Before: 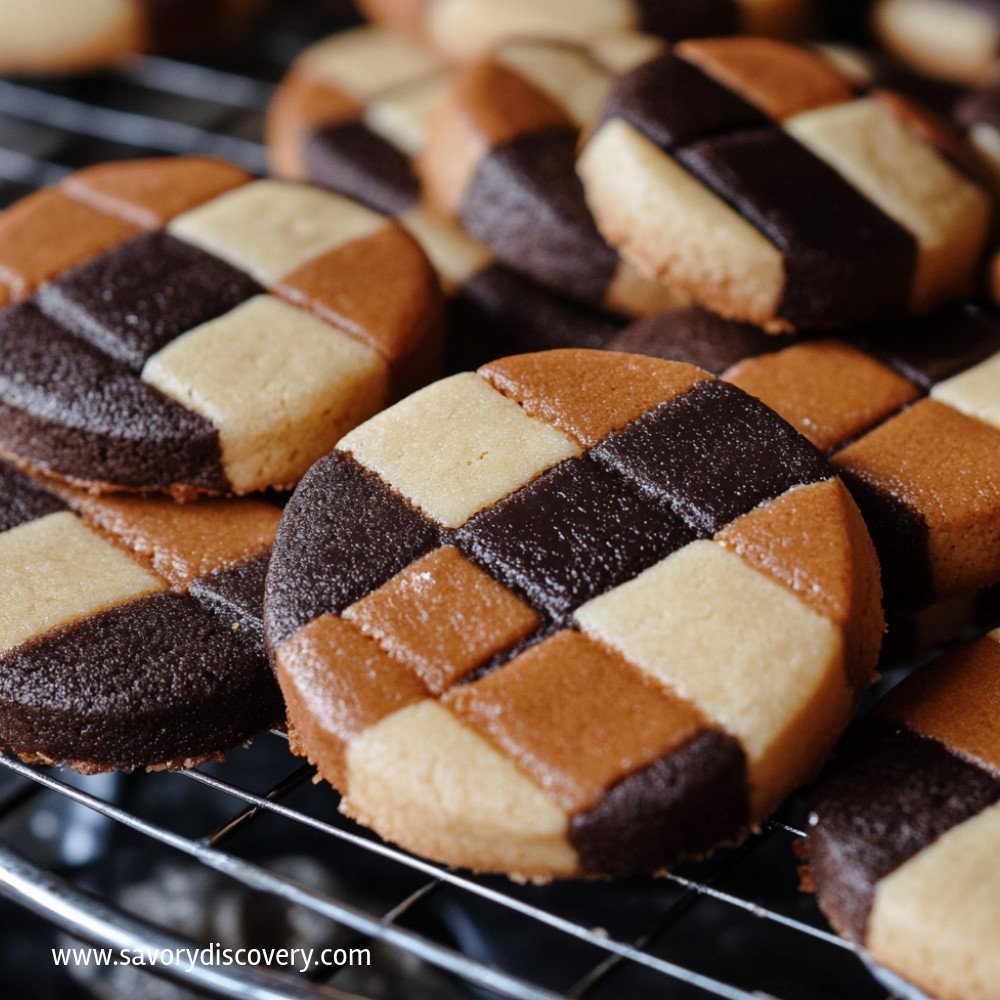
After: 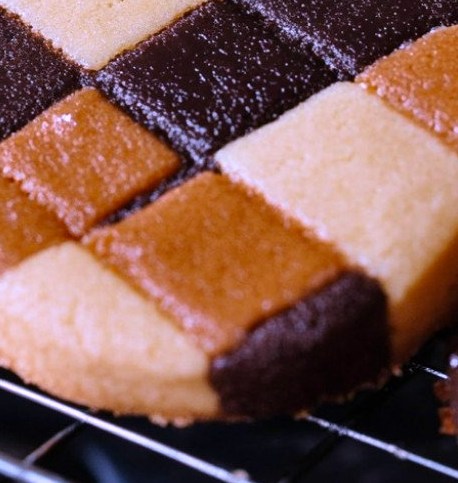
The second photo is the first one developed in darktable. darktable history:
white balance: red 1.042, blue 1.17
crop: left 35.976%, top 45.819%, right 18.162%, bottom 5.807%
color balance: output saturation 110%
velvia: on, module defaults
